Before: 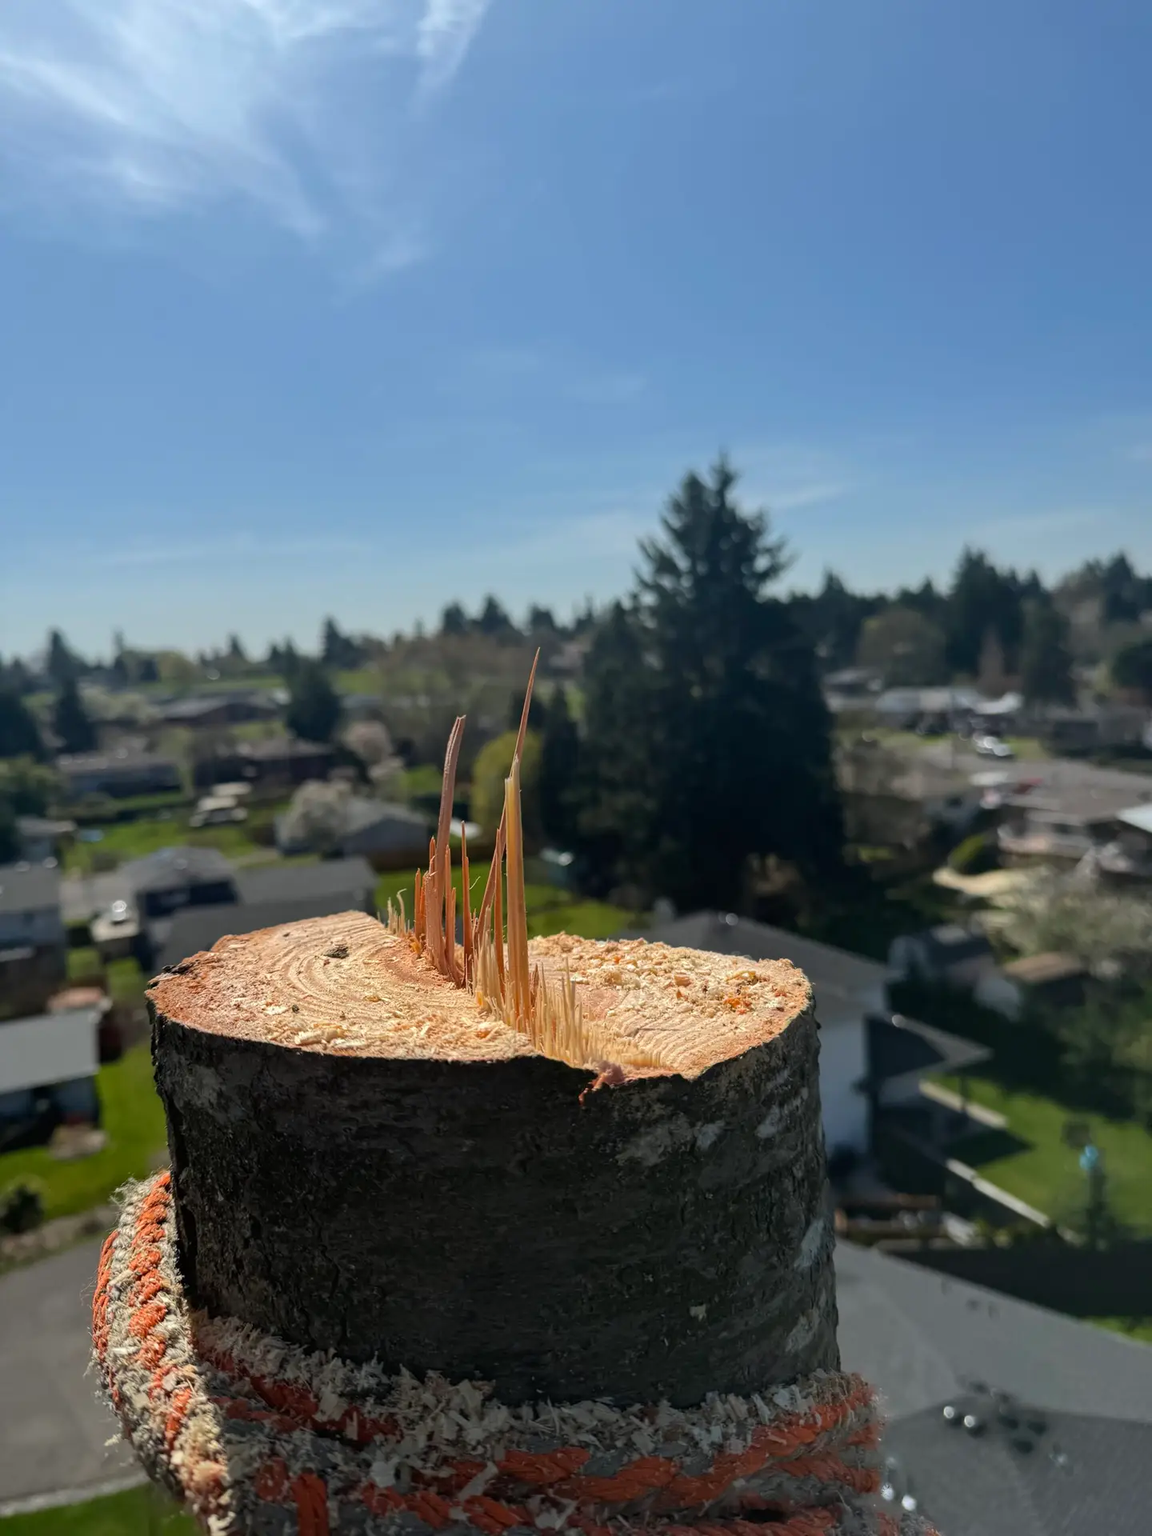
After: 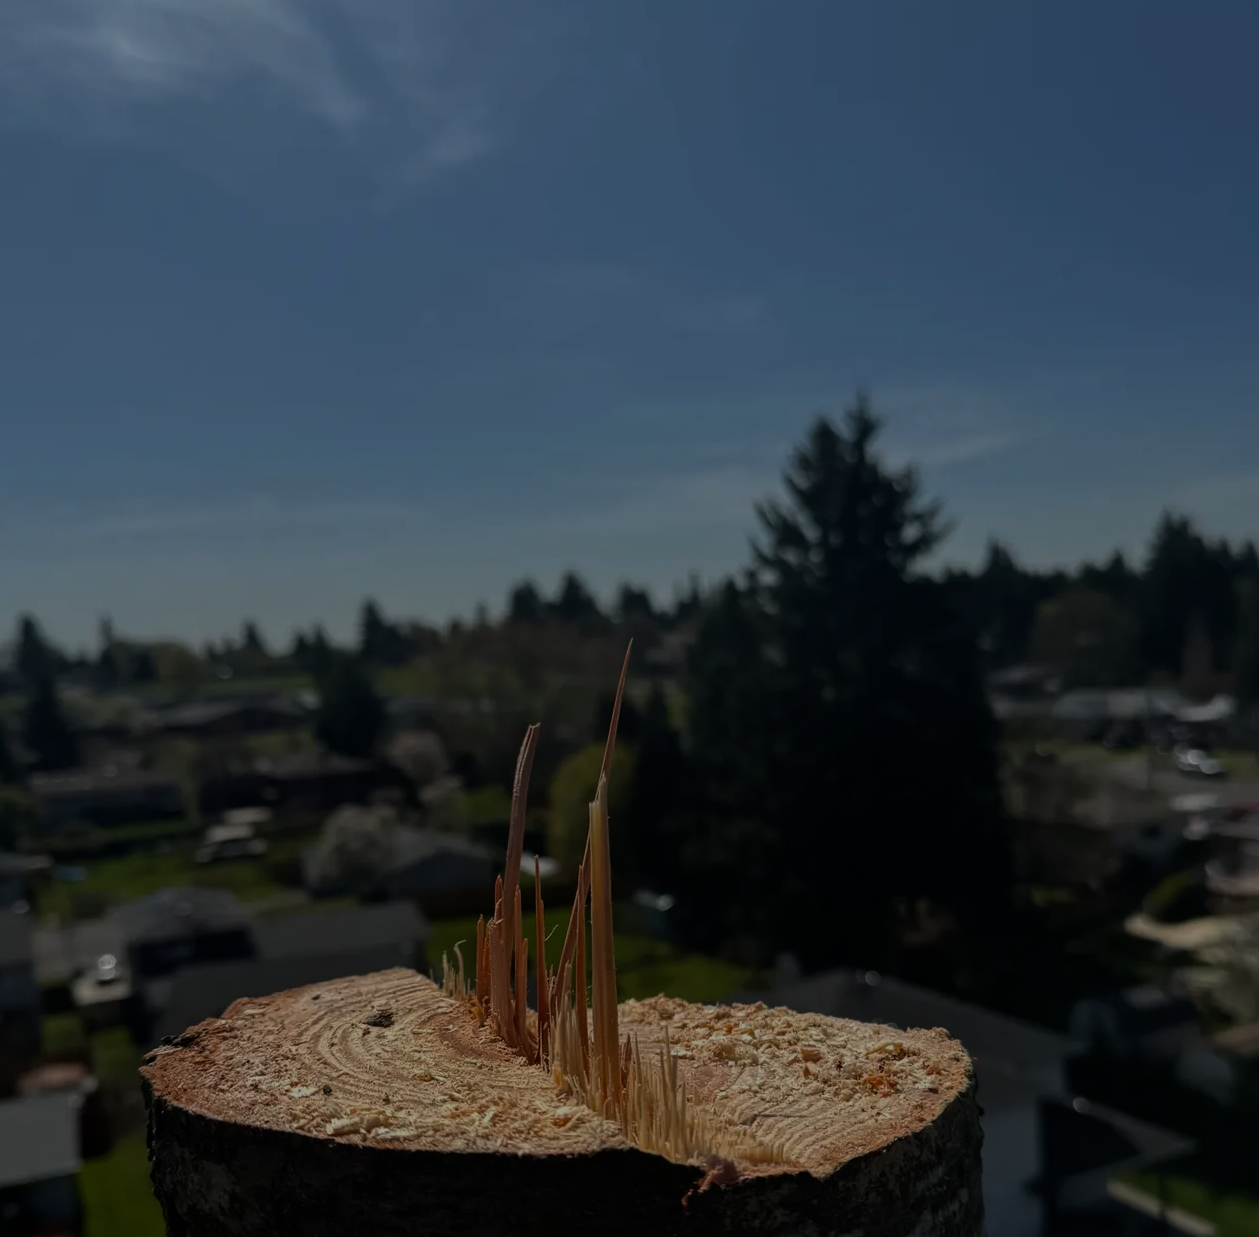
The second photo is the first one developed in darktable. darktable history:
crop: left 2.921%, top 8.909%, right 9.628%, bottom 26.644%
exposure: exposure -1.939 EV, compensate exposure bias true, compensate highlight preservation false
tone equalizer: -8 EV -0.743 EV, -7 EV -0.722 EV, -6 EV -0.589 EV, -5 EV -0.415 EV, -3 EV 0.379 EV, -2 EV 0.6 EV, -1 EV 0.683 EV, +0 EV 0.754 EV, edges refinement/feathering 500, mask exposure compensation -1.57 EV, preserve details no
